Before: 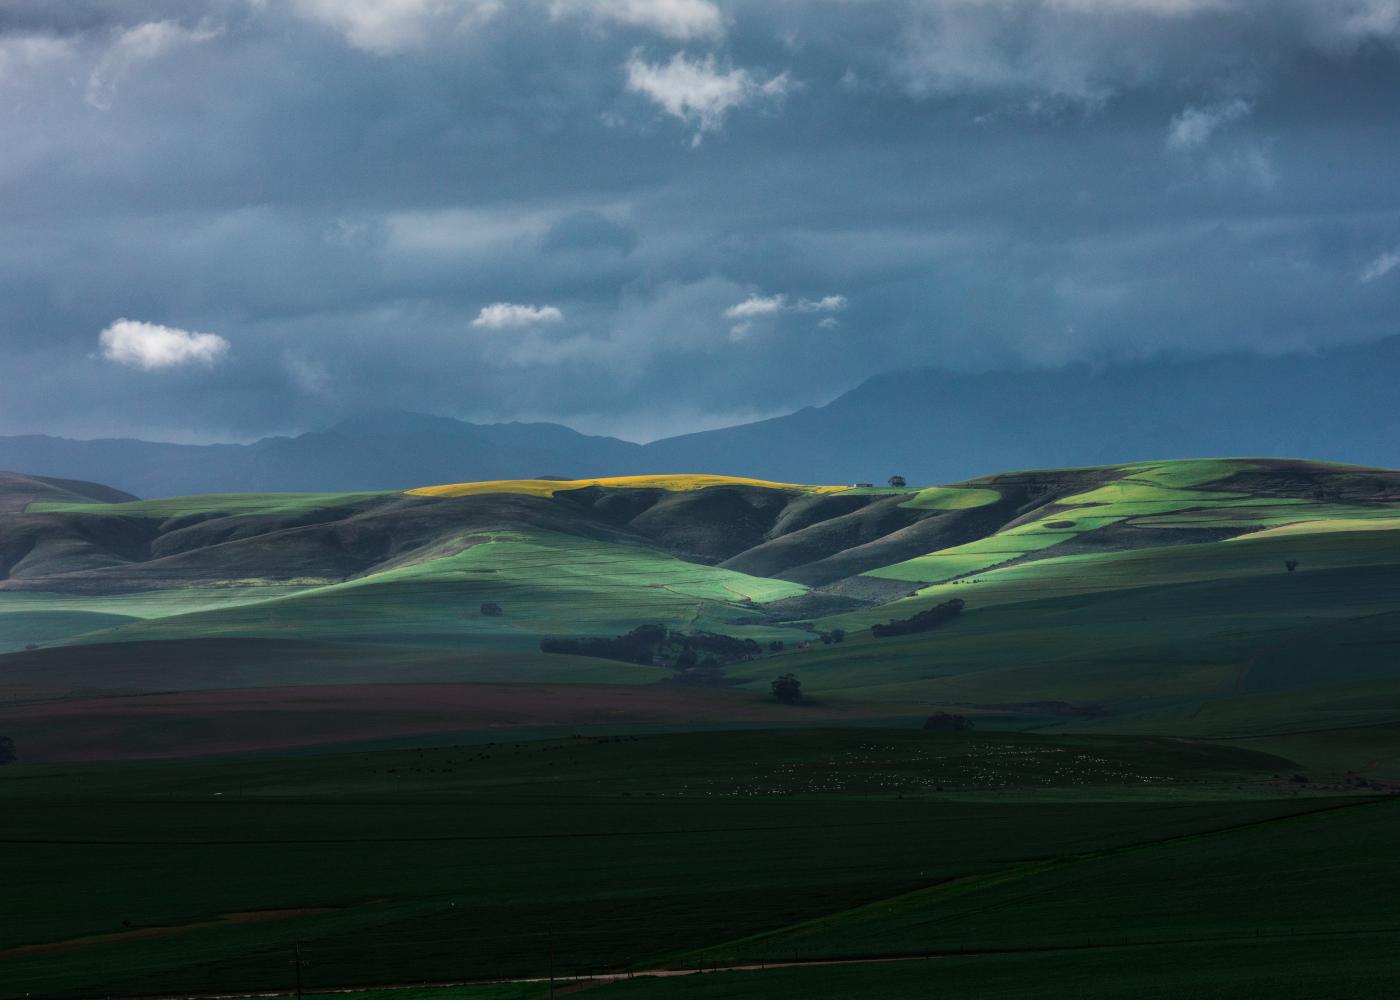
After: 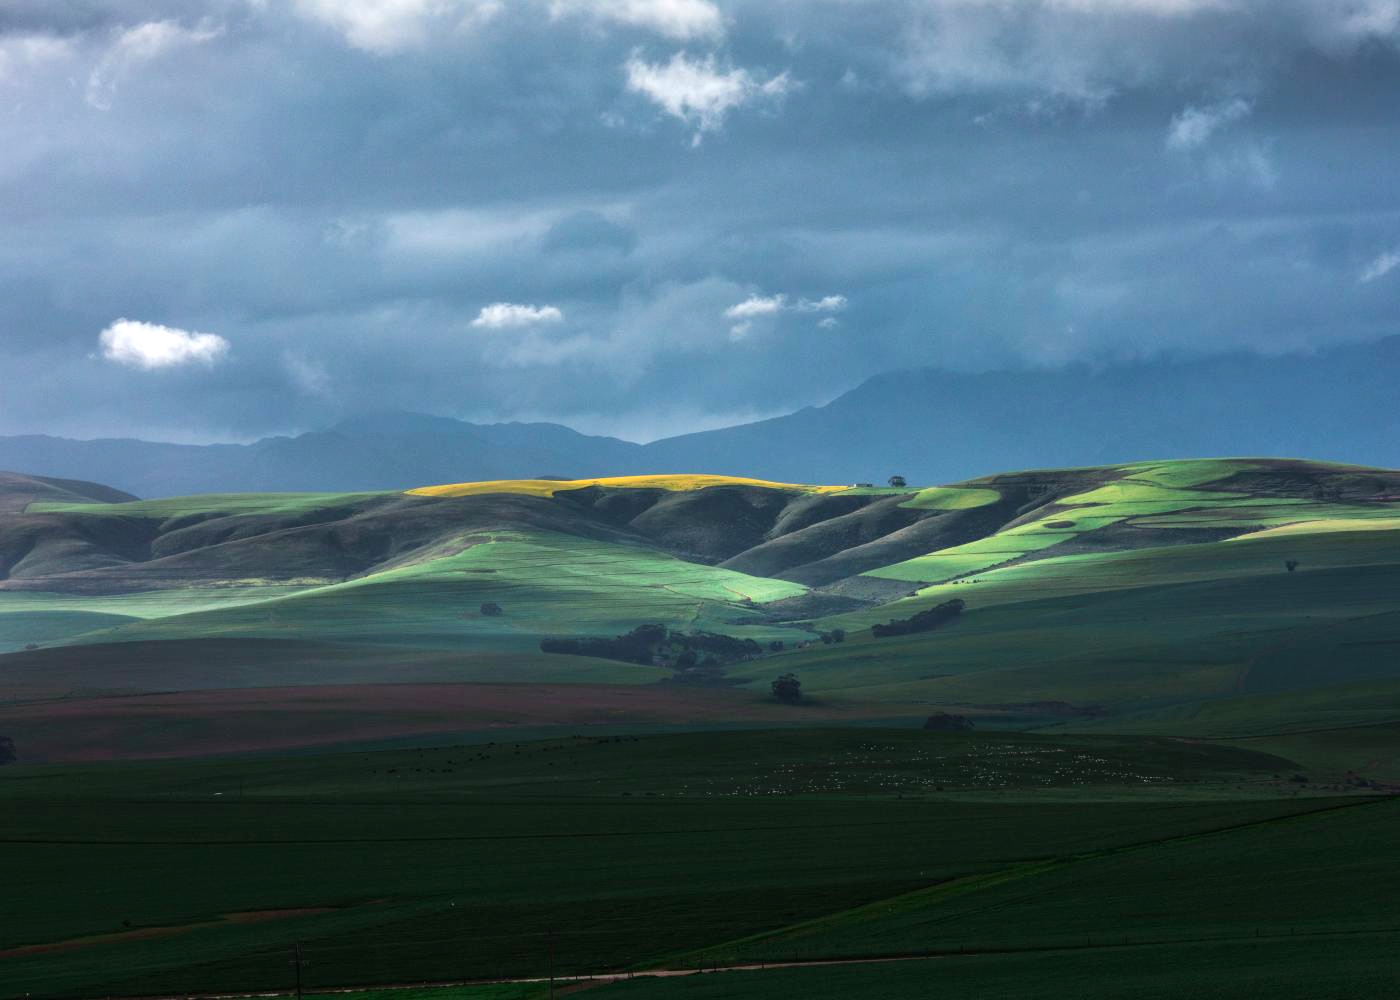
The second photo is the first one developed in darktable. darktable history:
exposure: black level correction 0, exposure 0.593 EV, compensate exposure bias true, compensate highlight preservation false
